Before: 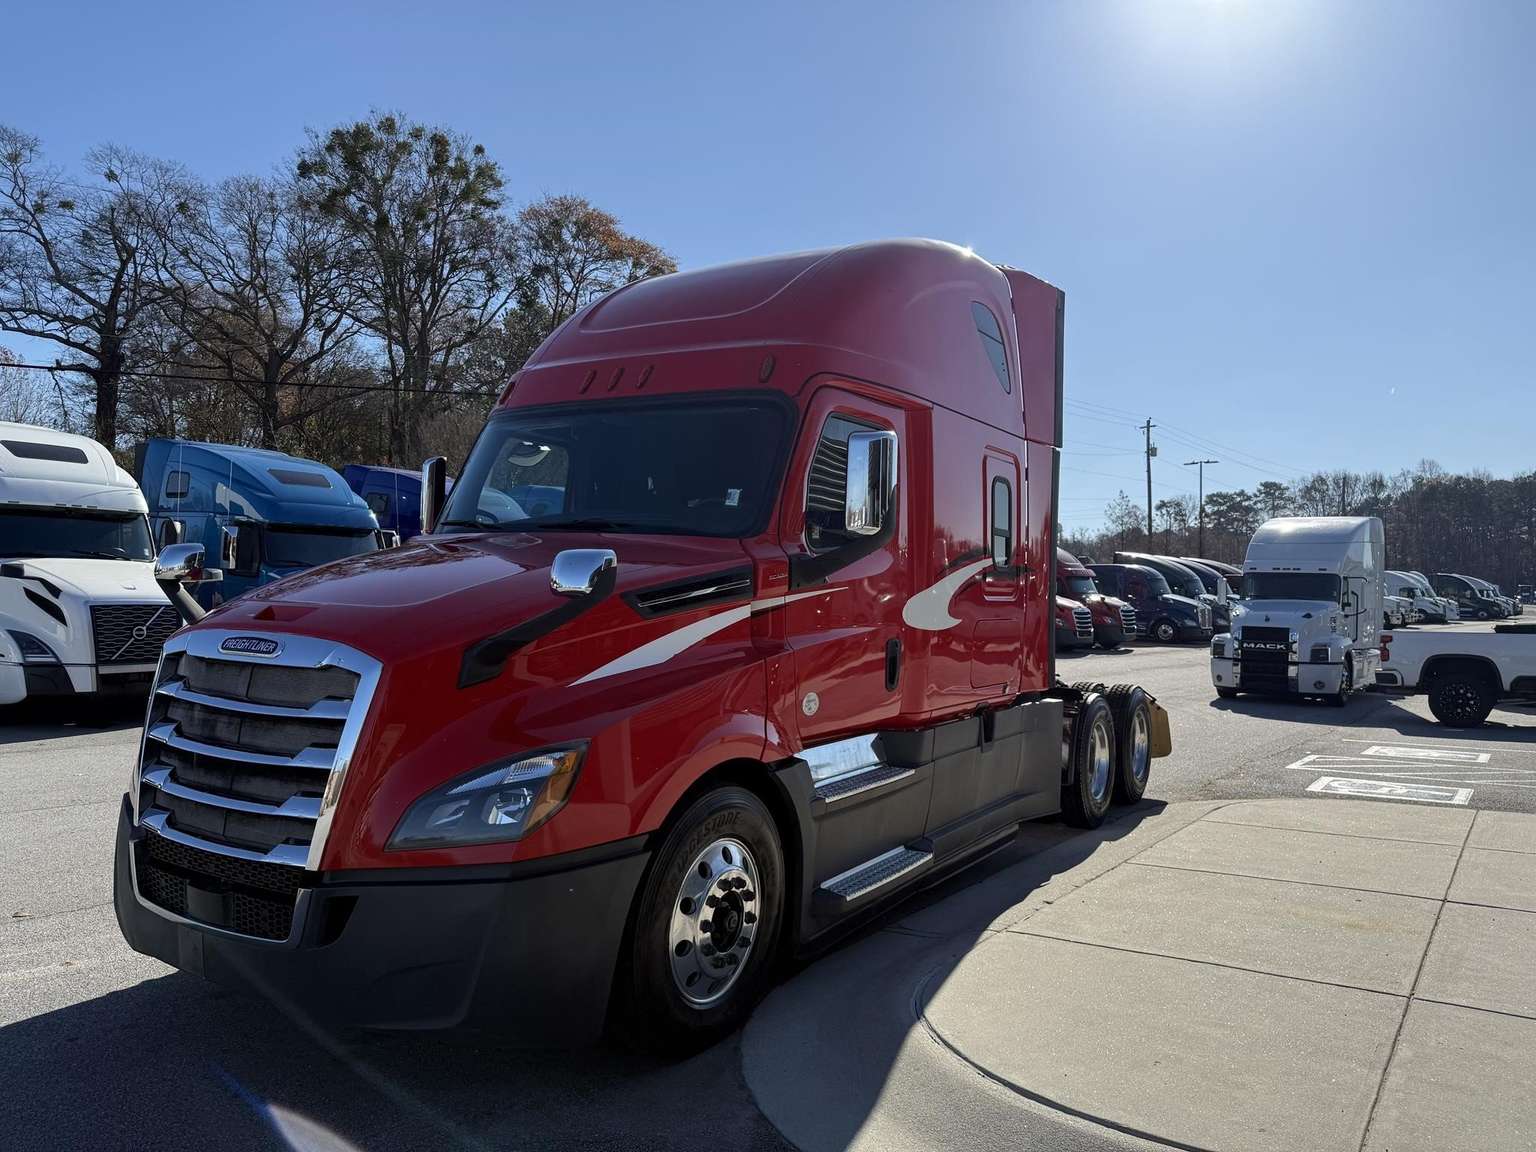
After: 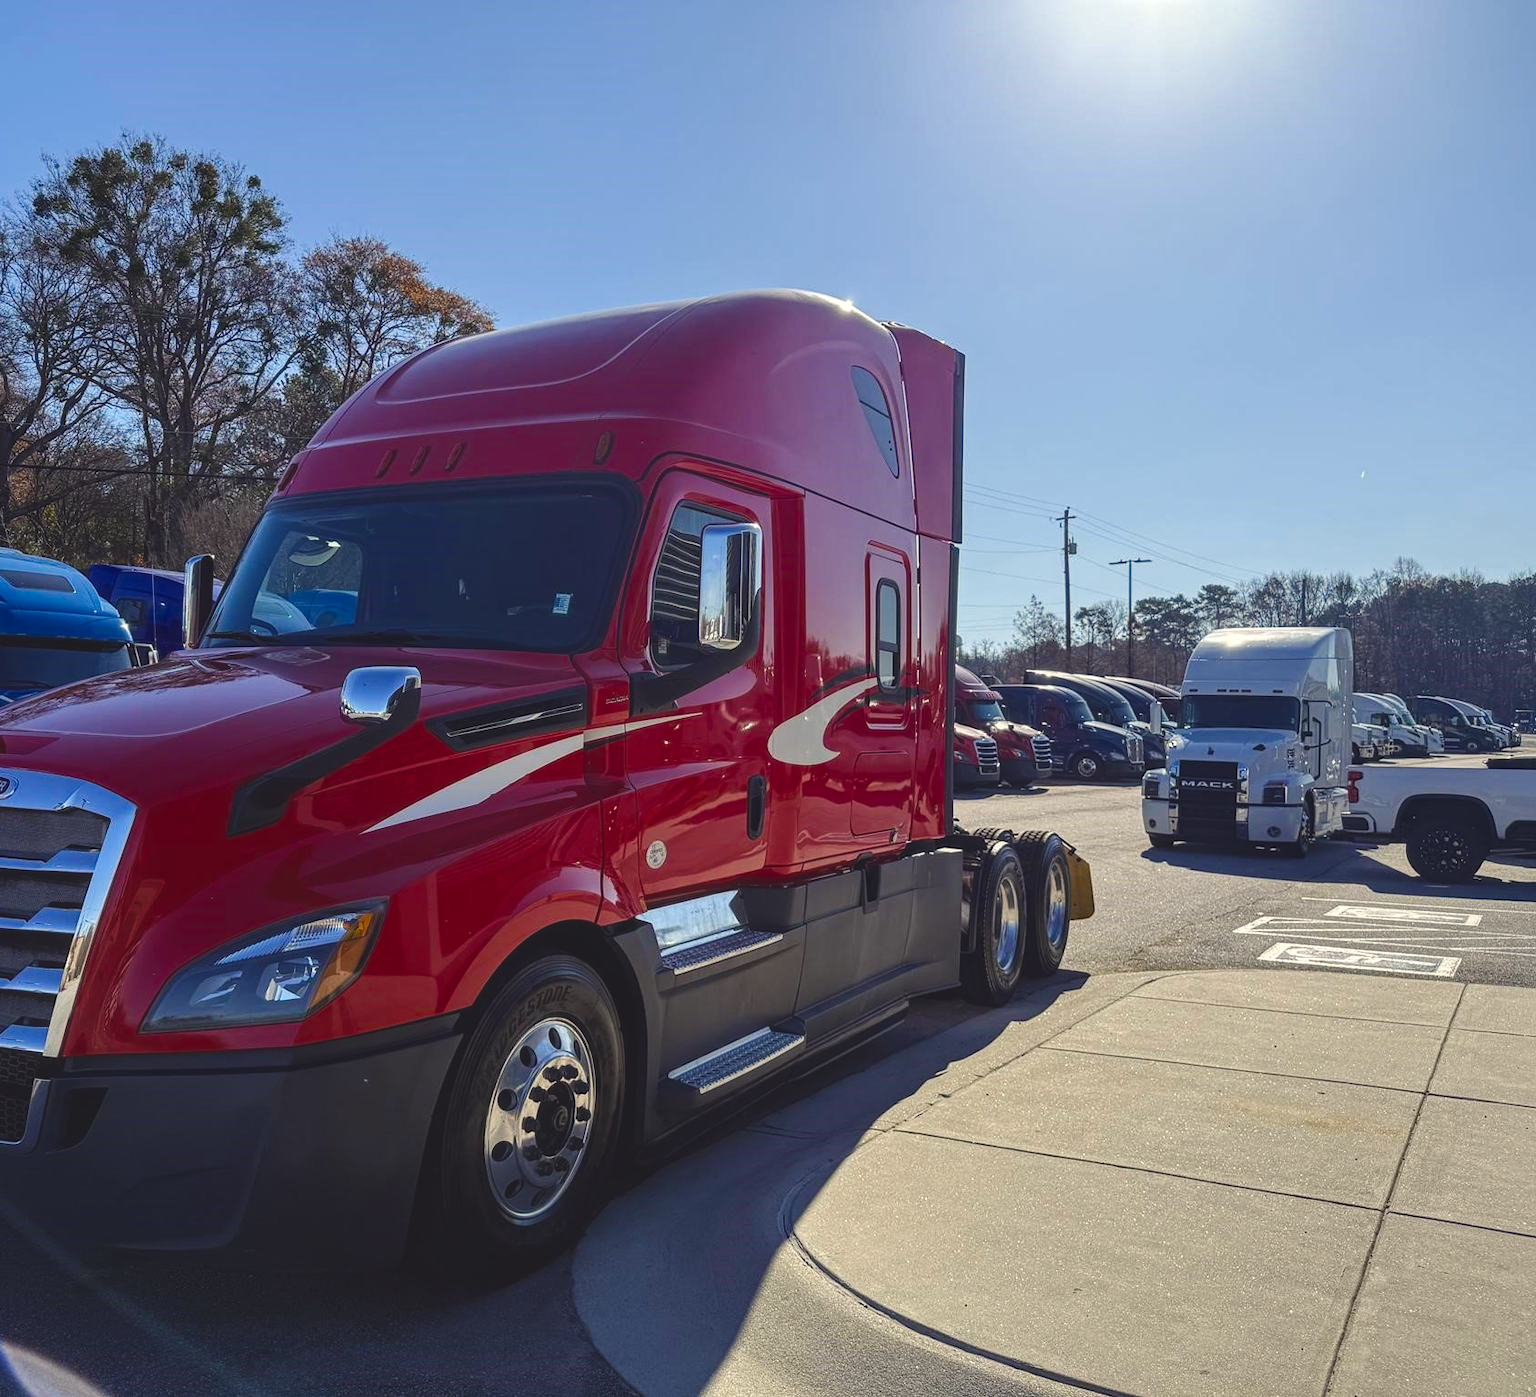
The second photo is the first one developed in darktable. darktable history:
color balance rgb: shadows lift › chroma 3%, shadows lift › hue 280.8°, power › hue 330°, highlights gain › chroma 3%, highlights gain › hue 75.6°, global offset › luminance 1.5%, perceptual saturation grading › global saturation 20%, perceptual saturation grading › highlights -25%, perceptual saturation grading › shadows 50%, global vibrance 30%
crop: left 17.582%, bottom 0.031%
local contrast: on, module defaults
